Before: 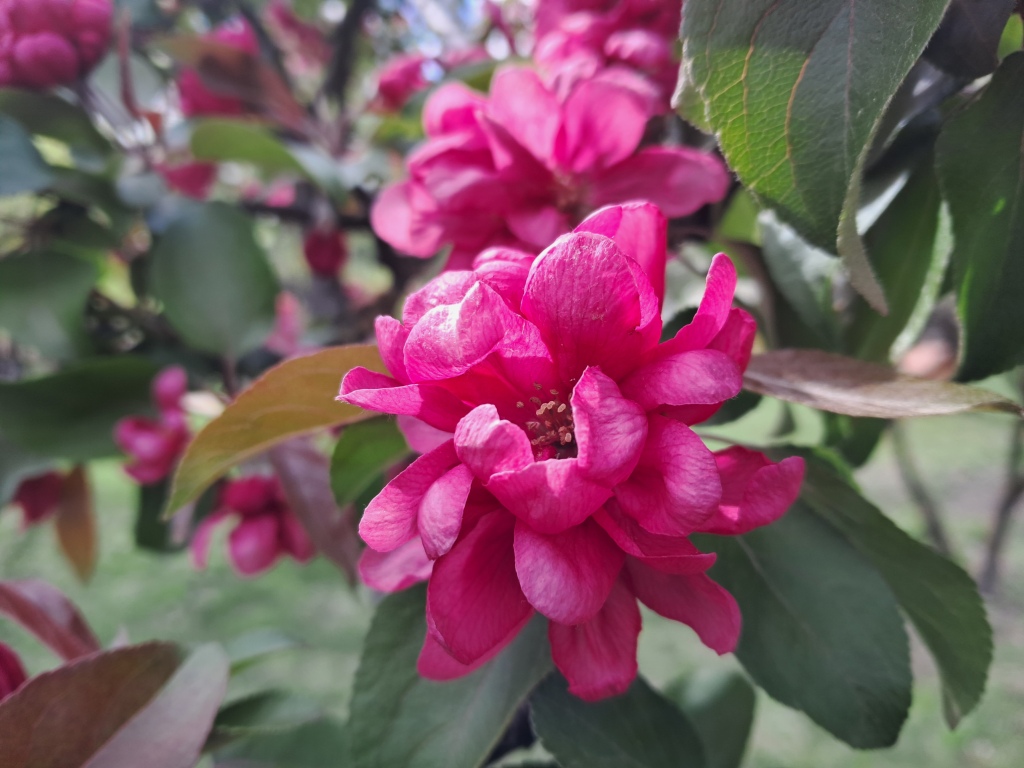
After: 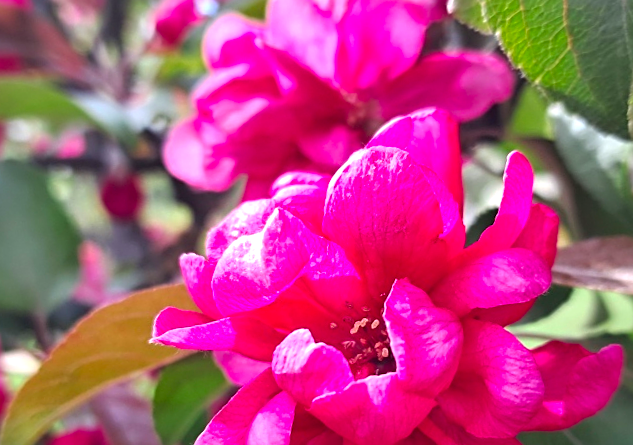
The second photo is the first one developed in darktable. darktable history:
base curve: curves: ch0 [(0, 0) (0.472, 0.455) (1, 1)], preserve colors none
crop: left 20.932%, top 15.471%, right 21.848%, bottom 34.081%
rotate and perspective: rotation -6.83°, automatic cropping off
contrast brightness saturation: brightness -0.02, saturation 0.35
sharpen: on, module defaults
white balance: emerald 1
exposure: exposure 0.661 EV, compensate highlight preservation false
